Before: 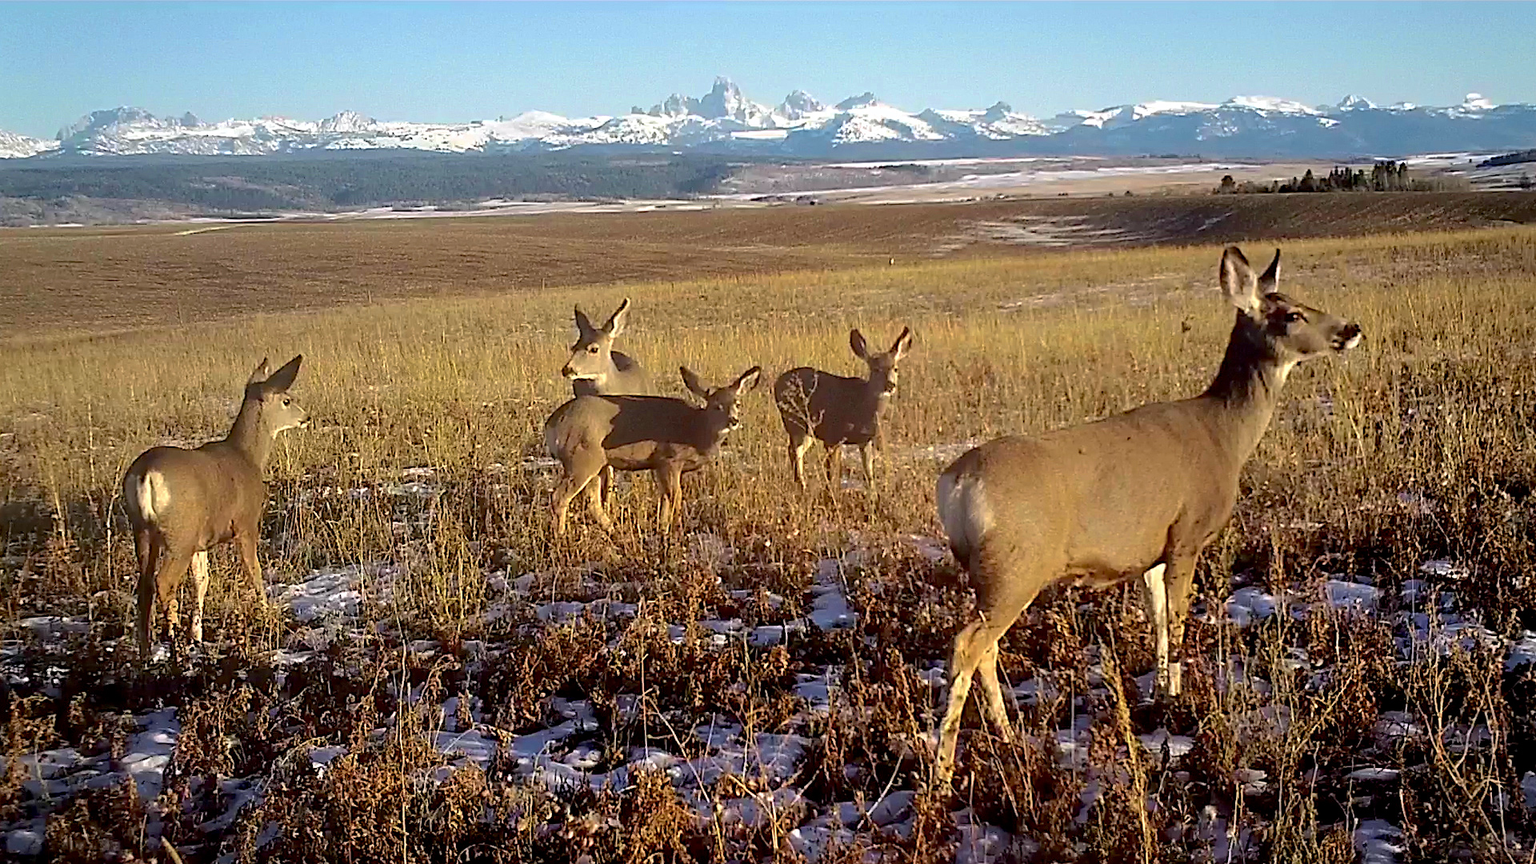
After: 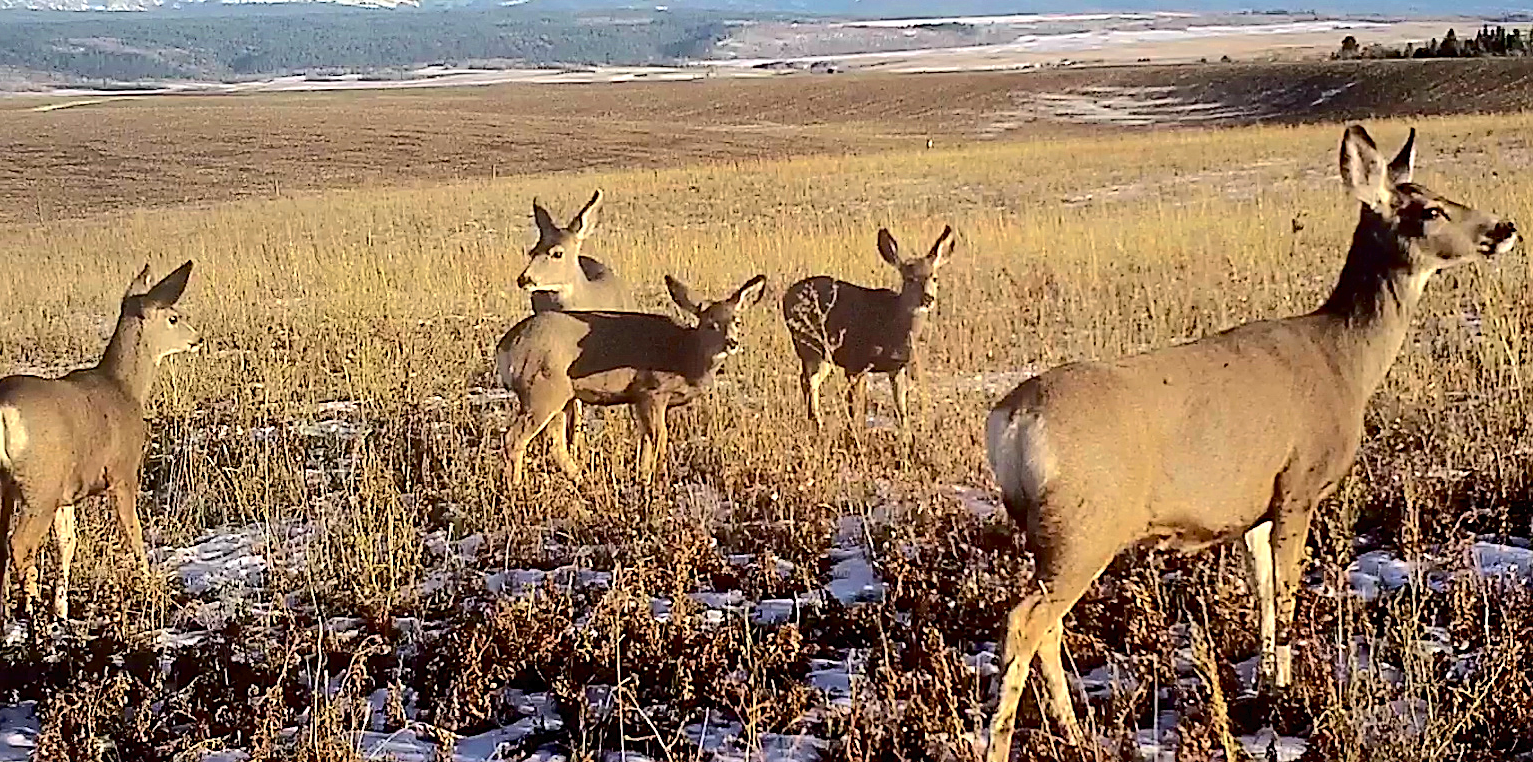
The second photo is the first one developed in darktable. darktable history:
tone curve: curves: ch0 [(0, 0) (0.003, 0.014) (0.011, 0.017) (0.025, 0.023) (0.044, 0.035) (0.069, 0.04) (0.1, 0.062) (0.136, 0.099) (0.177, 0.152) (0.224, 0.214) (0.277, 0.291) (0.335, 0.383) (0.399, 0.487) (0.468, 0.581) (0.543, 0.662) (0.623, 0.738) (0.709, 0.802) (0.801, 0.871) (0.898, 0.936) (1, 1)], color space Lab, independent channels, preserve colors none
crop: left 9.644%, top 17.023%, right 10.506%, bottom 12.391%
sharpen: on, module defaults
exposure: compensate highlight preservation false
